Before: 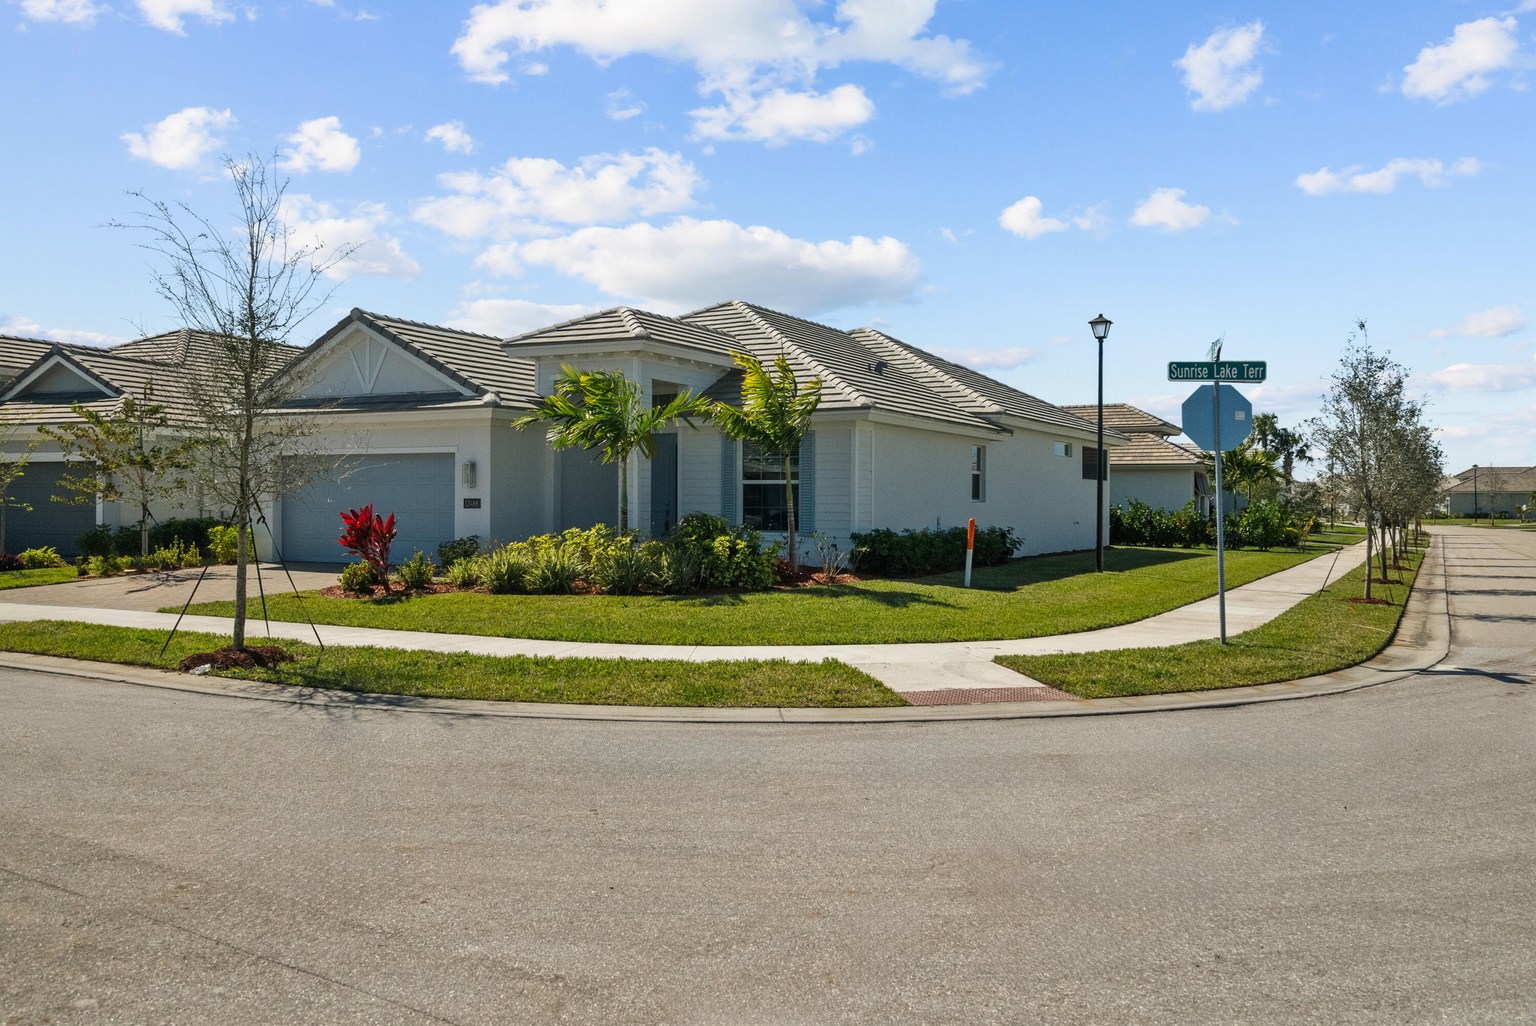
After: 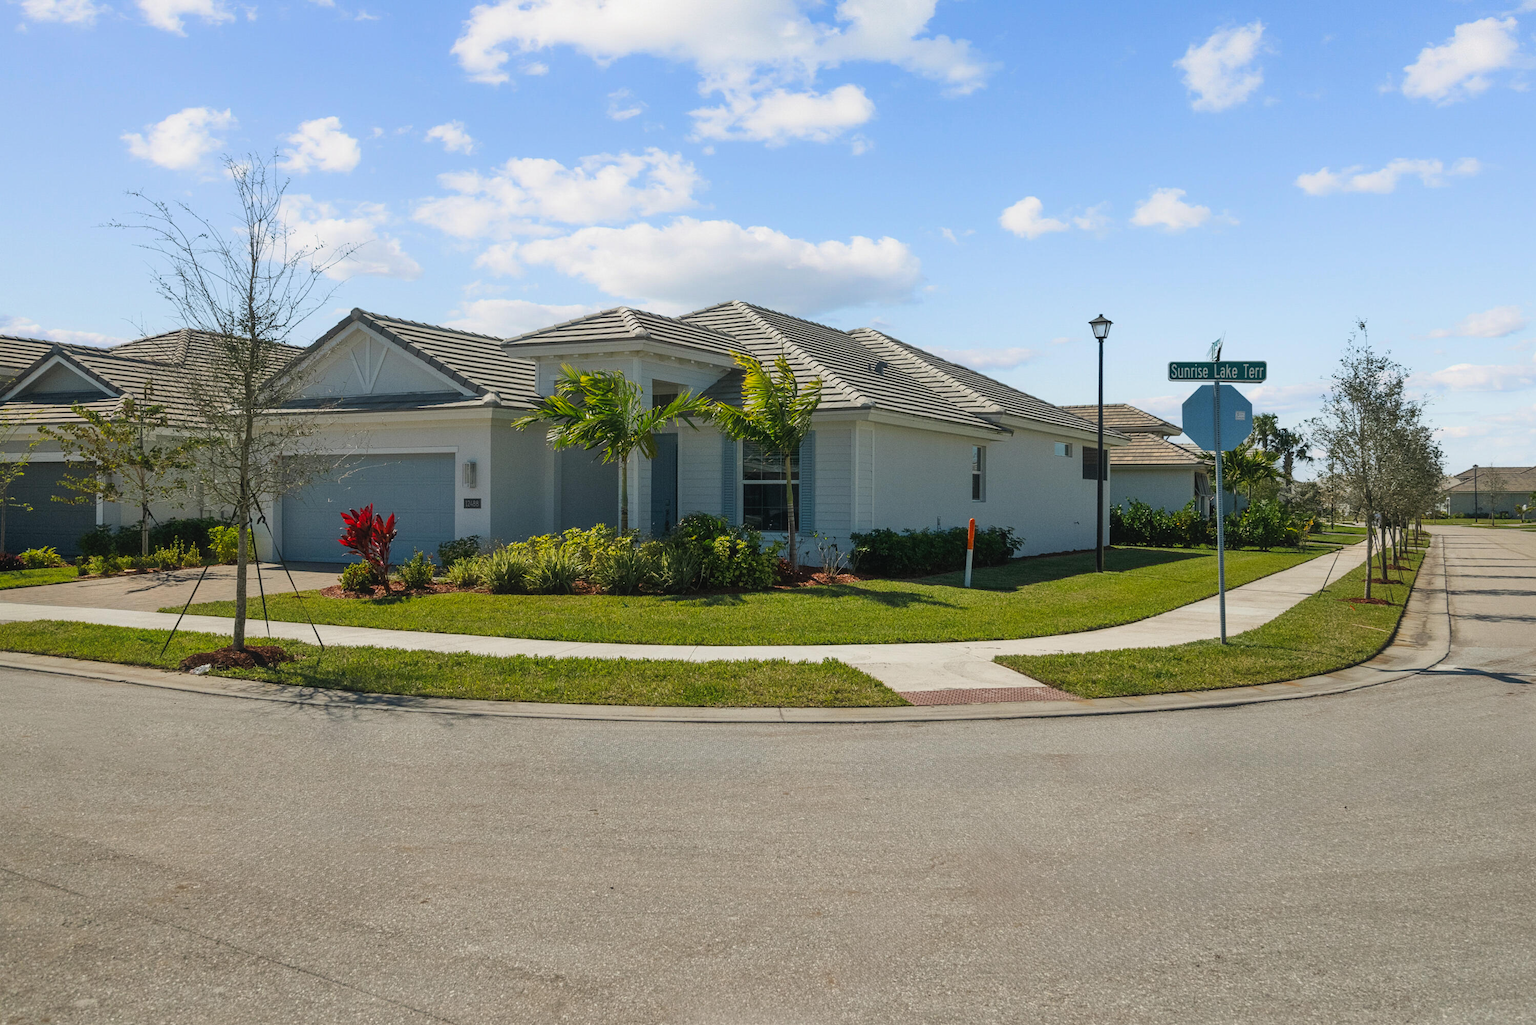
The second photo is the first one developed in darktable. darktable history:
exposure: exposure -0.06 EV, compensate highlight preservation false
contrast equalizer: octaves 7, y [[0.5, 0.488, 0.462, 0.461, 0.491, 0.5], [0.5 ×6], [0.5 ×6], [0 ×6], [0 ×6]]
